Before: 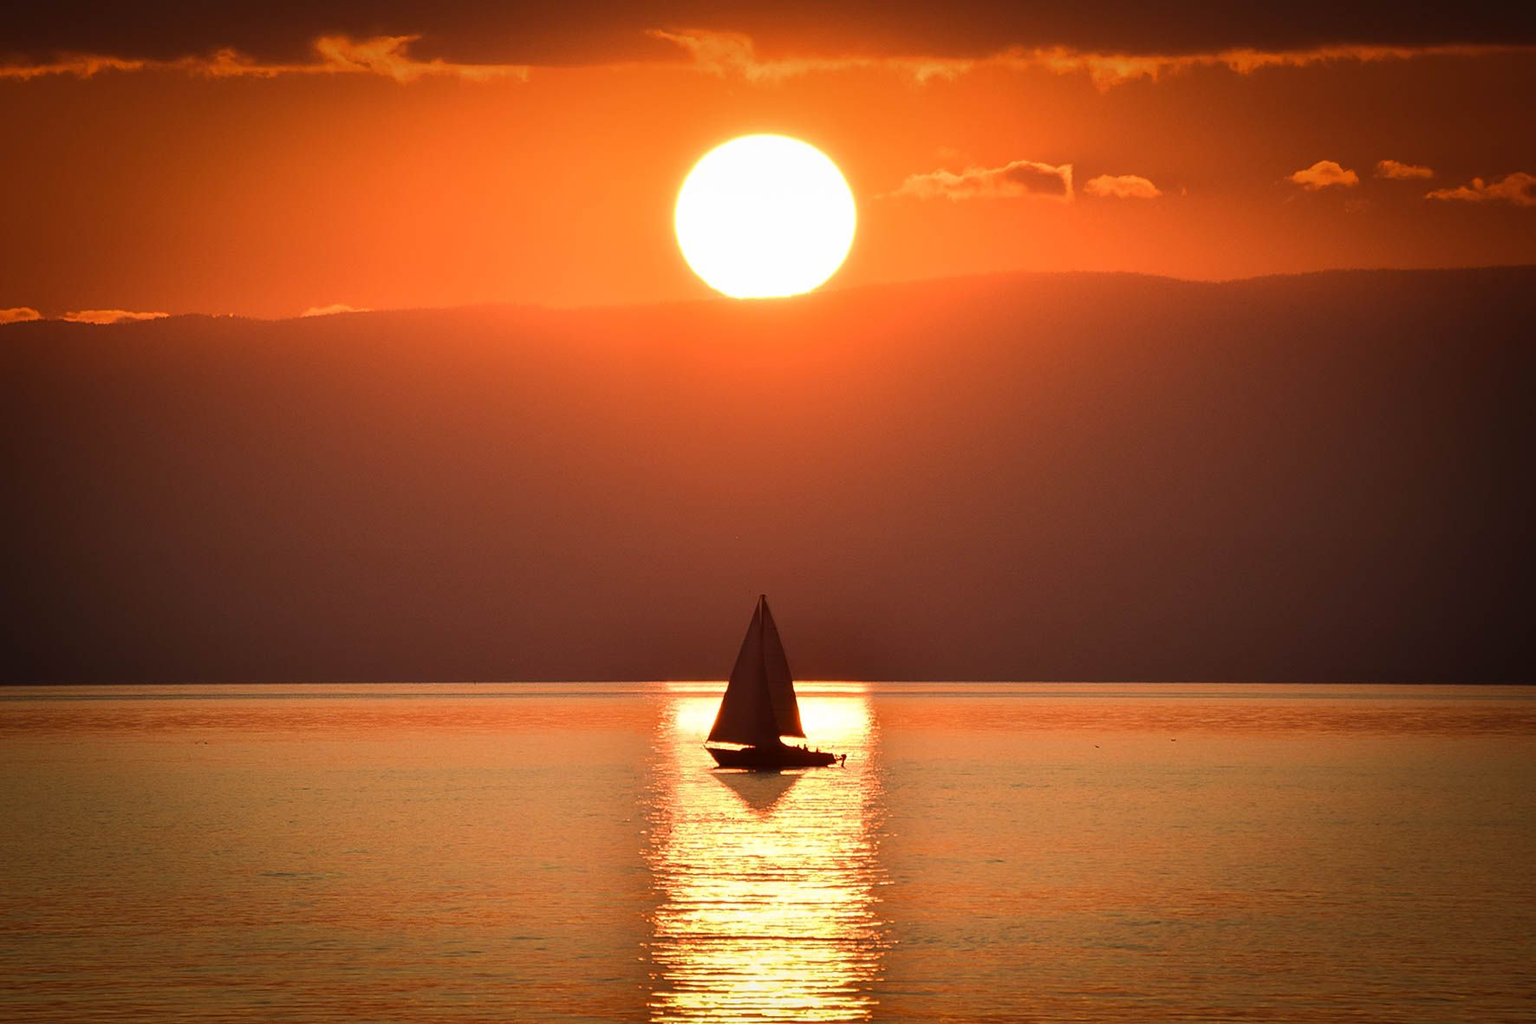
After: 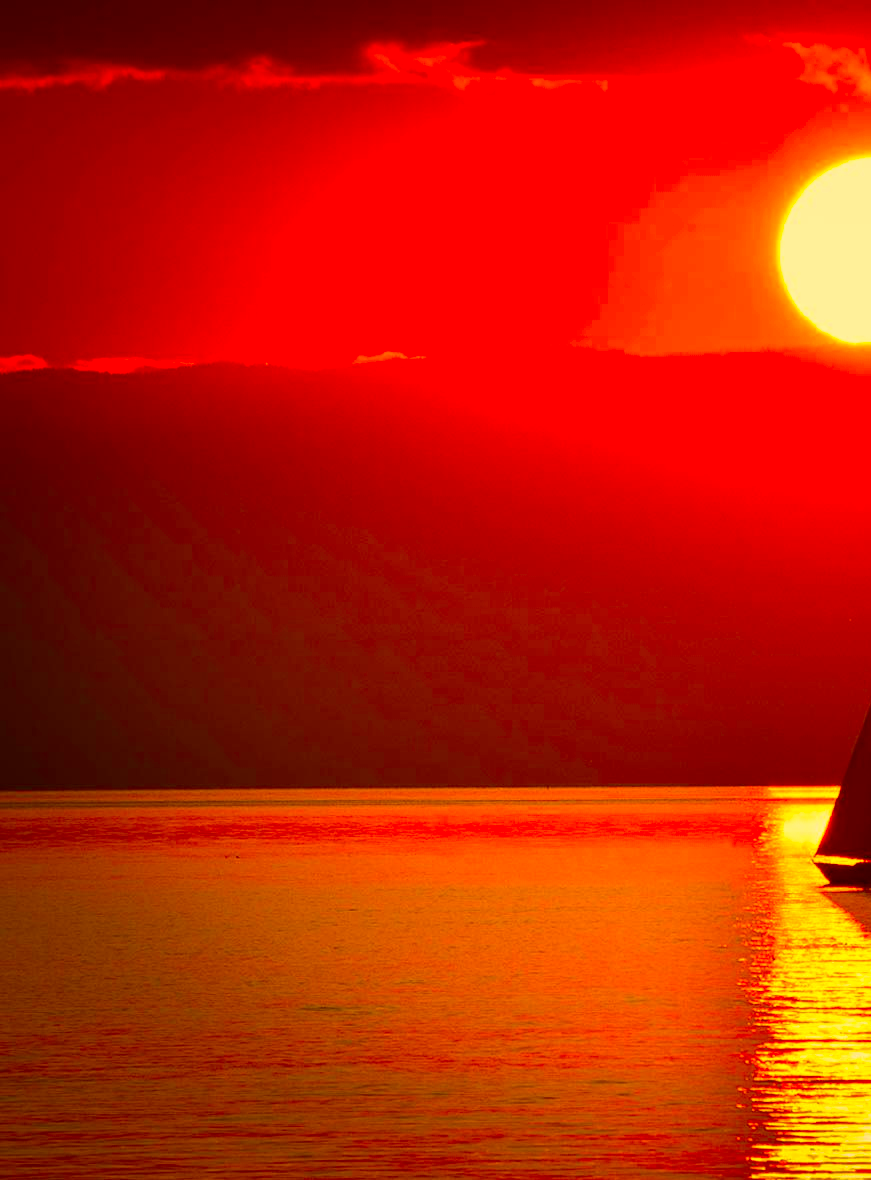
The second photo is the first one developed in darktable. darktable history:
crop and rotate: left 0%, top 0%, right 50.845%
color correction: highlights a* 10.44, highlights b* 30.04, shadows a* 2.73, shadows b* 17.51, saturation 1.72
